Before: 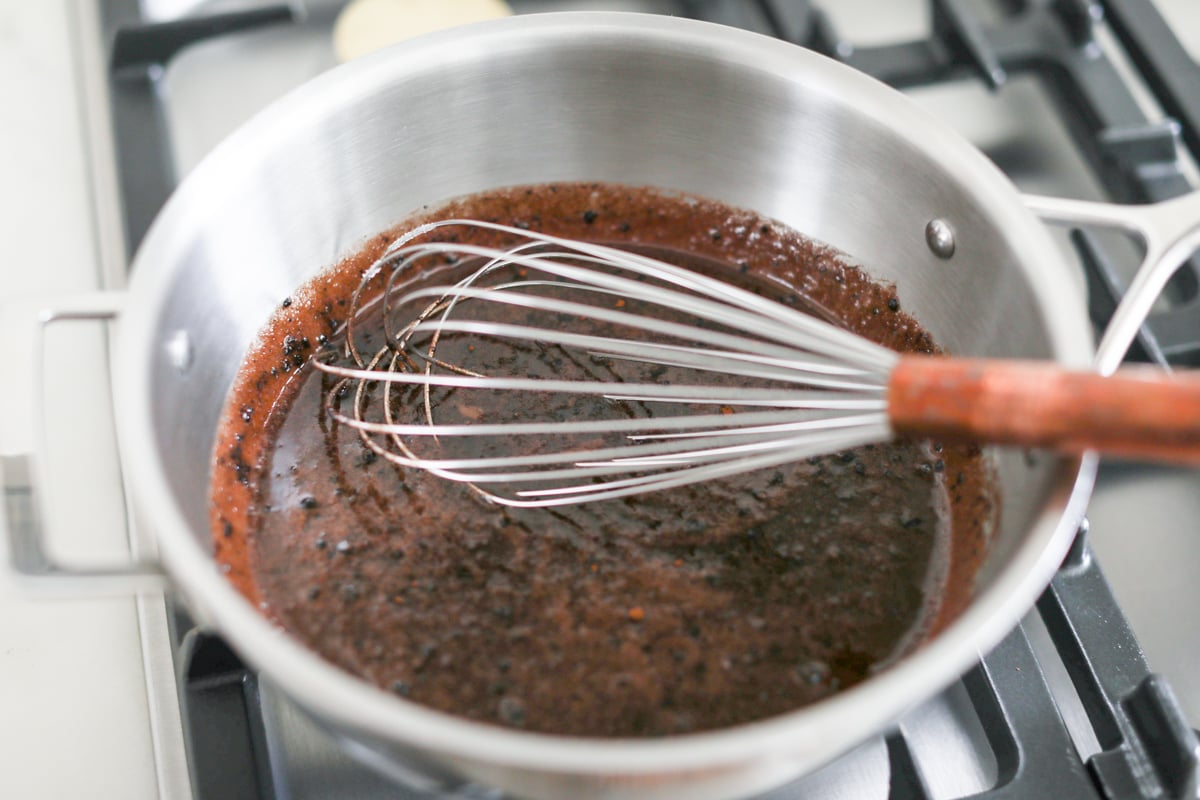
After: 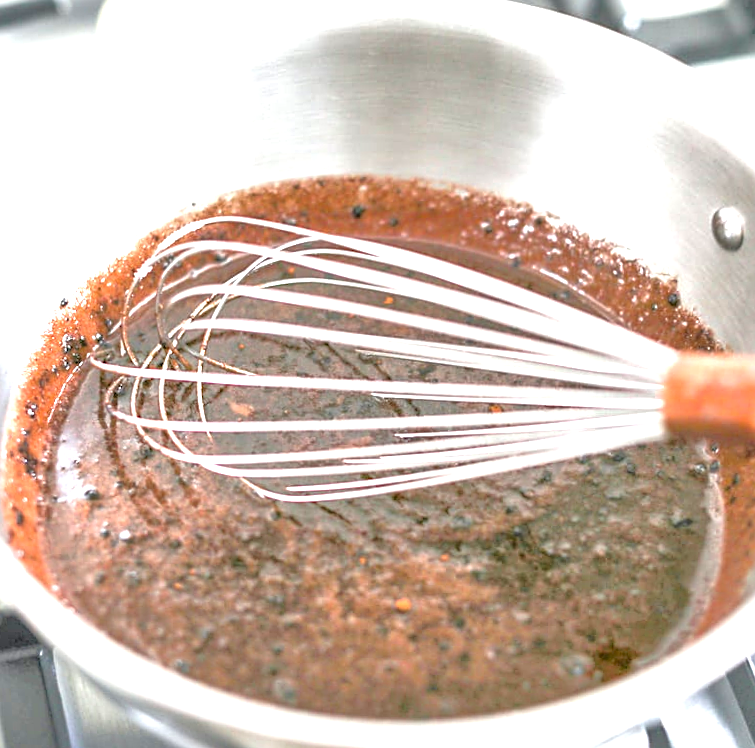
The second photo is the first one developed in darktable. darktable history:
crop and rotate: left 14.385%, right 18.948%
local contrast: on, module defaults
tone equalizer: -7 EV 0.15 EV, -6 EV 0.6 EV, -5 EV 1.15 EV, -4 EV 1.33 EV, -3 EV 1.15 EV, -2 EV 0.6 EV, -1 EV 0.15 EV, mask exposure compensation -0.5 EV
rotate and perspective: rotation 0.062°, lens shift (vertical) 0.115, lens shift (horizontal) -0.133, crop left 0.047, crop right 0.94, crop top 0.061, crop bottom 0.94
exposure: exposure 1.25 EV, compensate exposure bias true, compensate highlight preservation false
sharpen: on, module defaults
